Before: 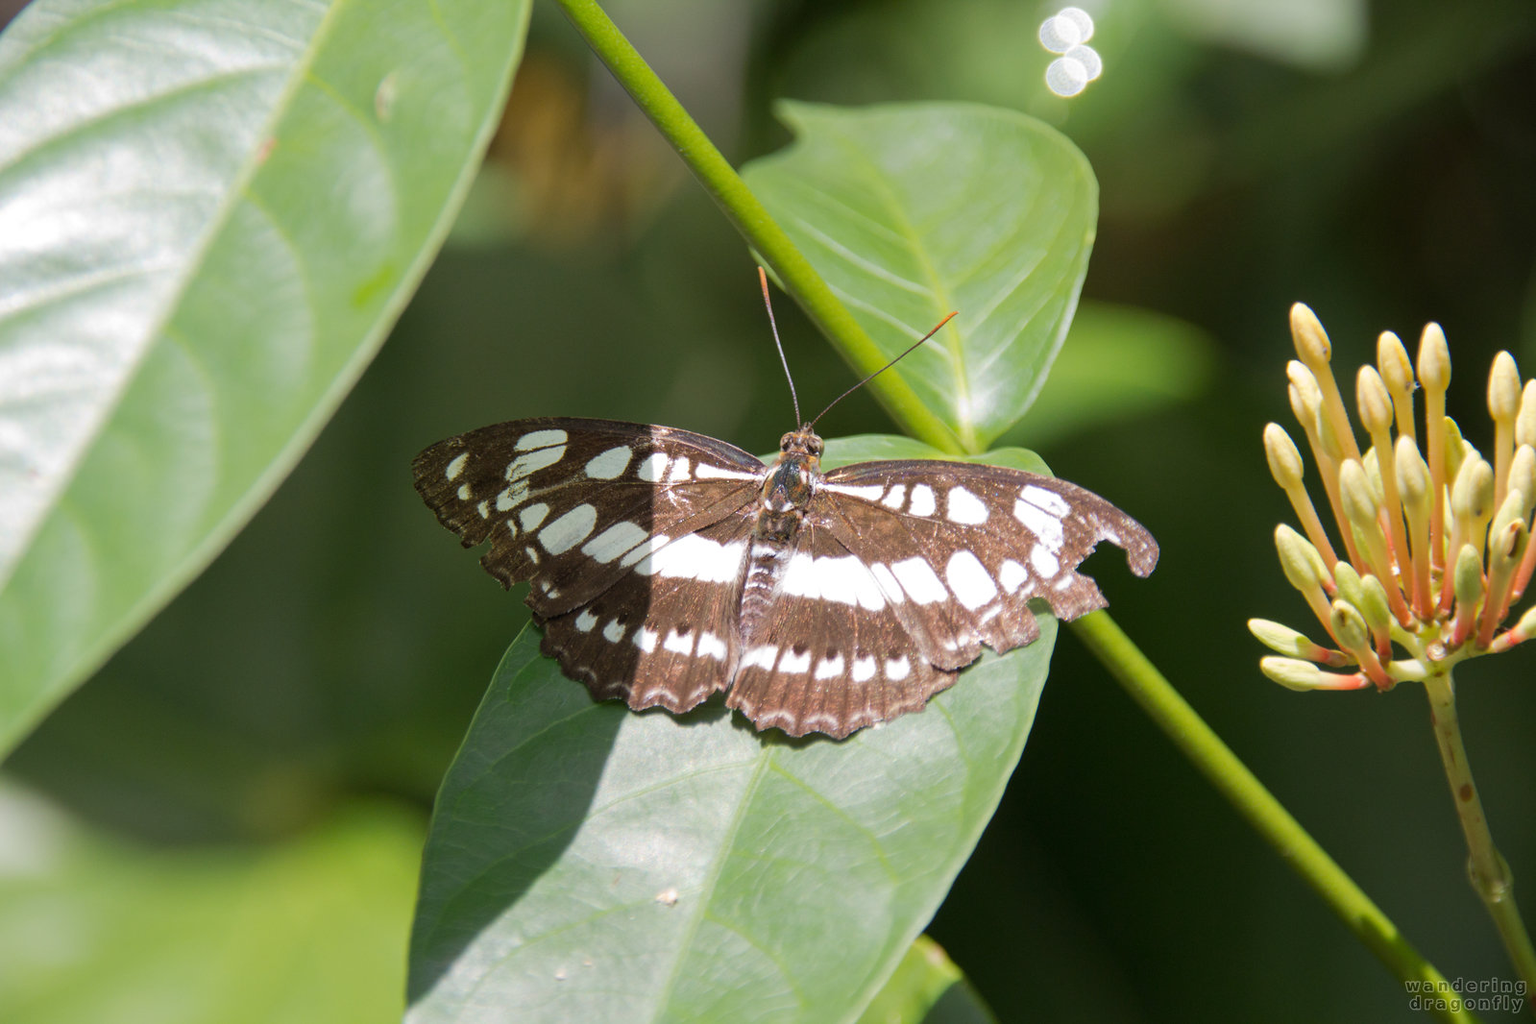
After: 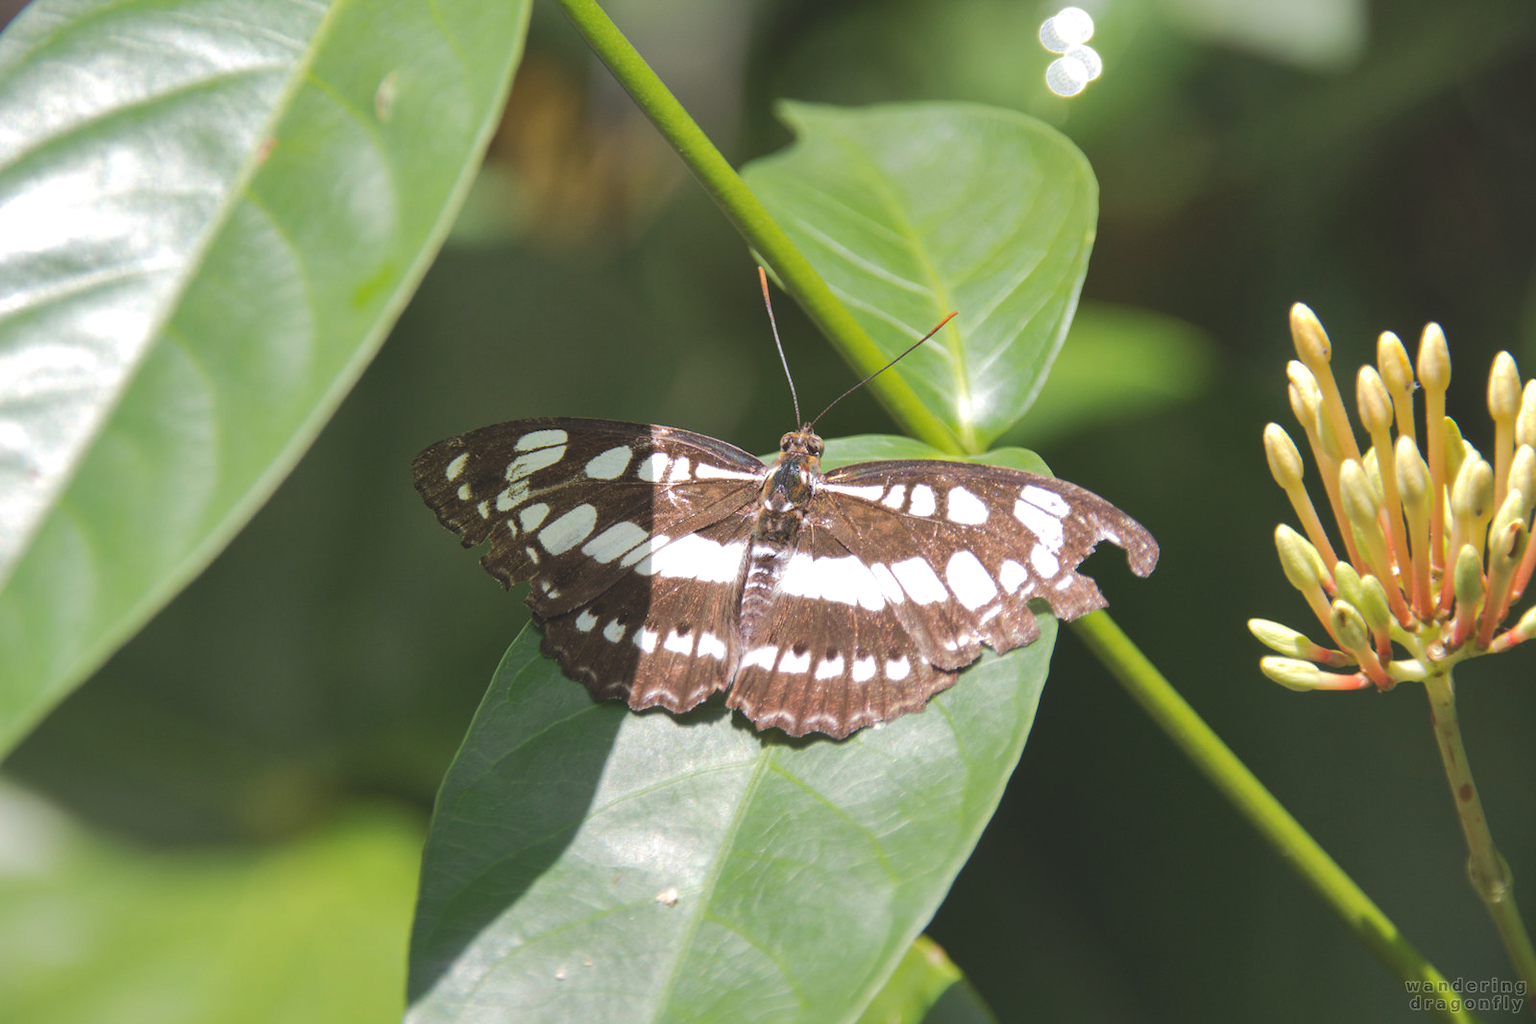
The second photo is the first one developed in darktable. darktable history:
exposure: black level correction -0.015, exposure -0.125 EV, compensate highlight preservation false
tone equalizer: -8 EV -0.417 EV, -7 EV -0.389 EV, -6 EV -0.333 EV, -5 EV -0.222 EV, -3 EV 0.222 EV, -2 EV 0.333 EV, -1 EV 0.389 EV, +0 EV 0.417 EV, edges refinement/feathering 500, mask exposure compensation -1.57 EV, preserve details no
shadows and highlights: on, module defaults
